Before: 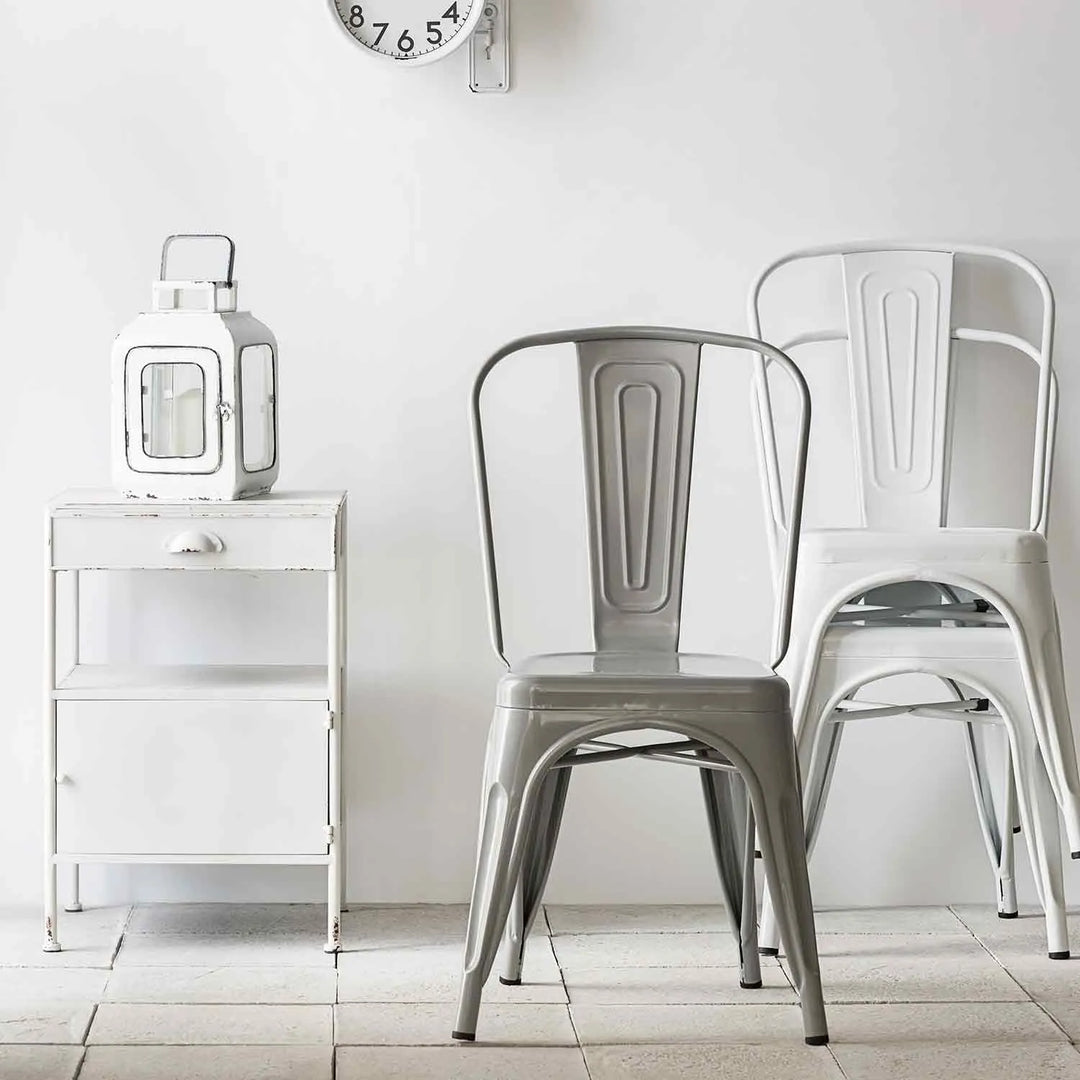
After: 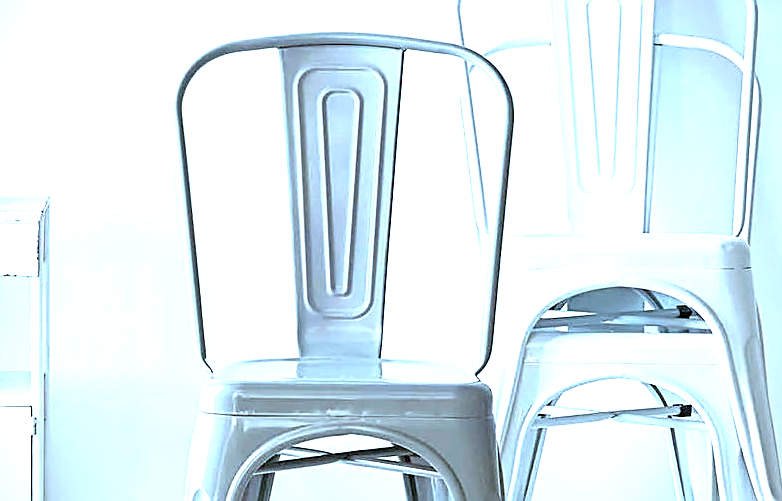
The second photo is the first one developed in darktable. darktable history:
sharpen: on, module defaults
crop and rotate: left 27.585%, top 27.268%, bottom 26.343%
color calibration: illuminant as shot in camera, x 0.358, y 0.373, temperature 4628.91 K
color correction: highlights a* -9.88, highlights b* -21.63
contrast equalizer: octaves 7, y [[0.6 ×6], [0.55 ×6], [0 ×6], [0 ×6], [0 ×6]], mix 0.304
levels: levels [0, 0.435, 0.917]
exposure: black level correction 0.002, exposure 1 EV, compensate exposure bias true
vignetting: fall-off start 91.28%, brightness -0.577, saturation -0.248
